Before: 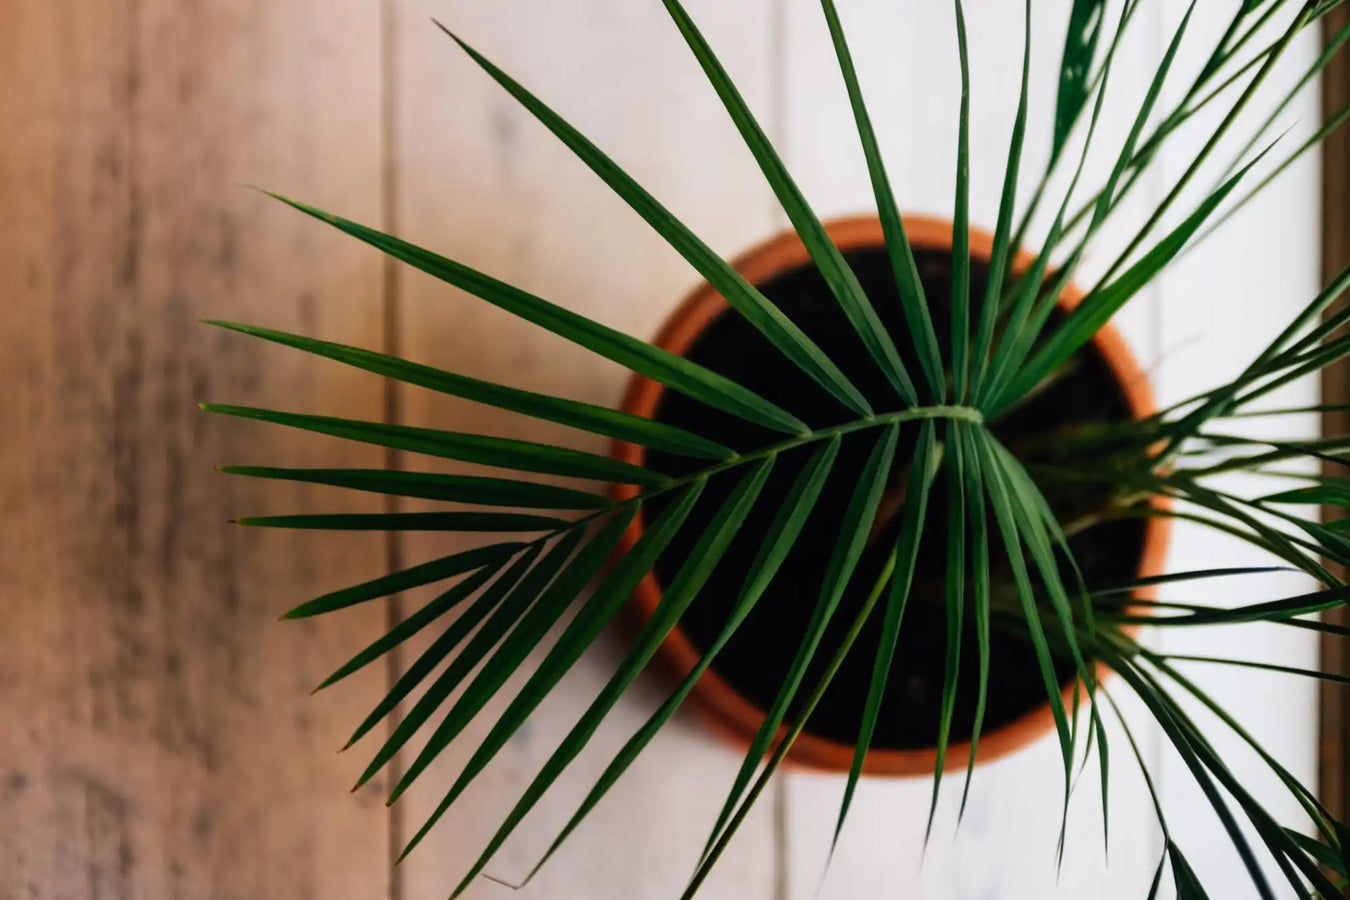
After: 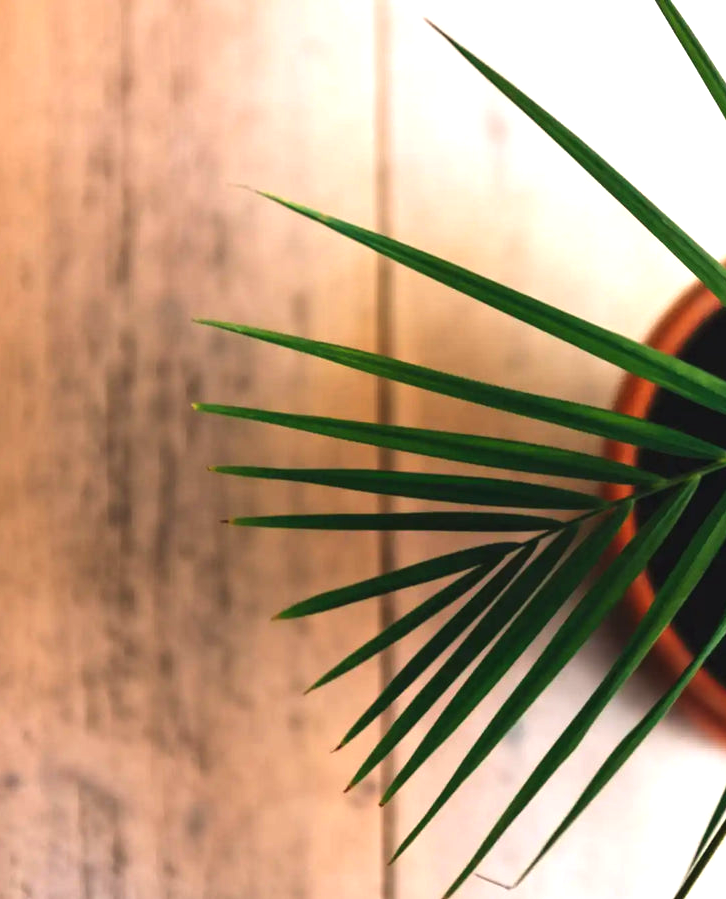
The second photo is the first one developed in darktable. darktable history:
crop: left 0.587%, right 45.588%, bottom 0.086%
exposure: black level correction -0.002, exposure 1.115 EV, compensate highlight preservation false
